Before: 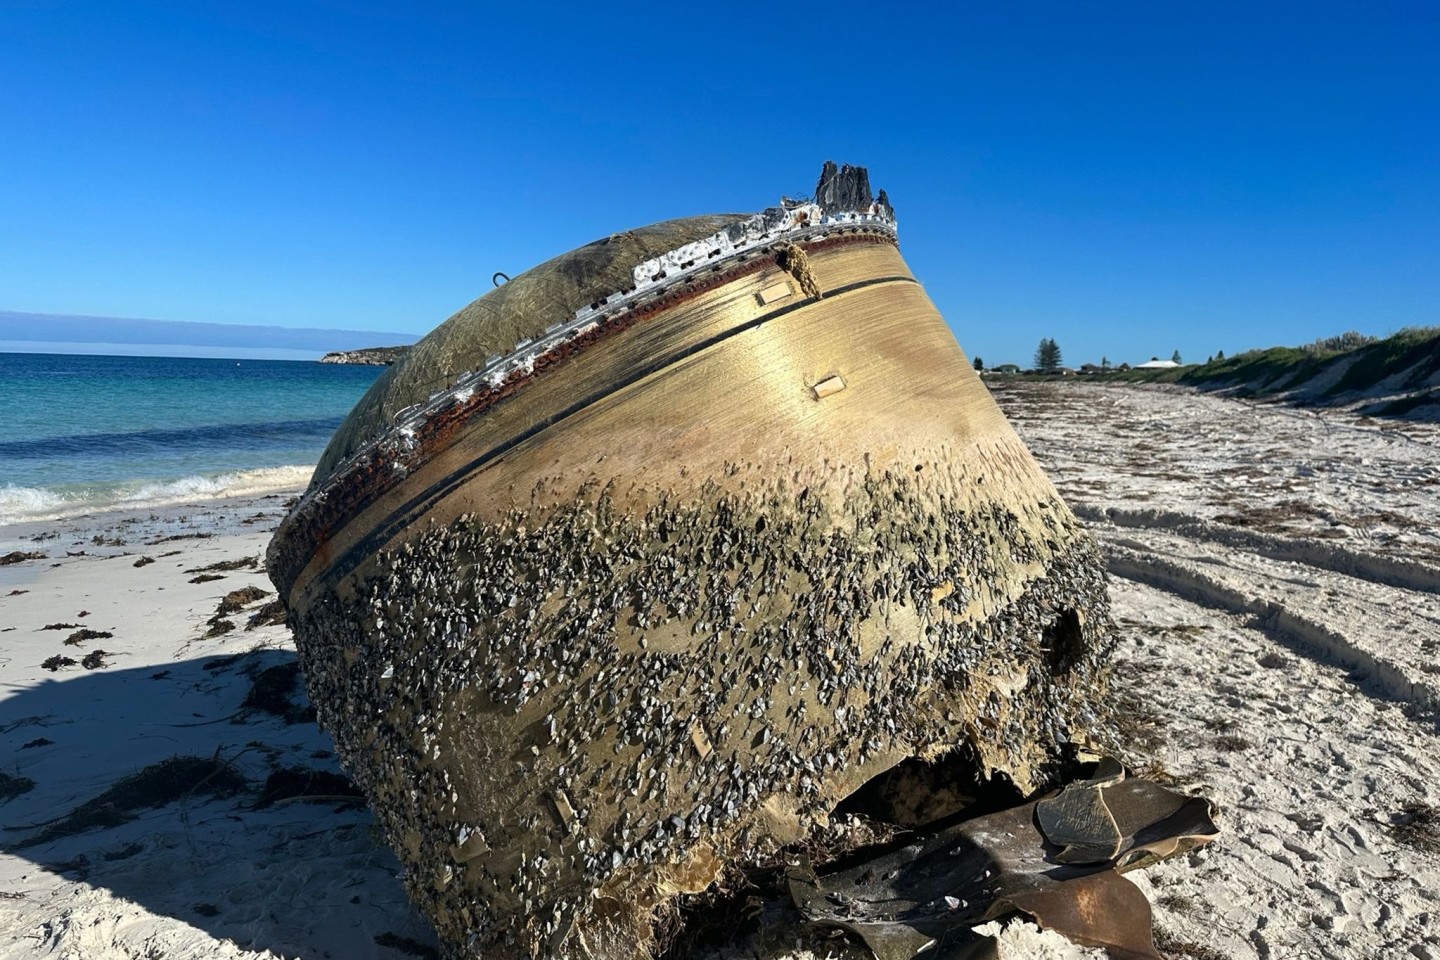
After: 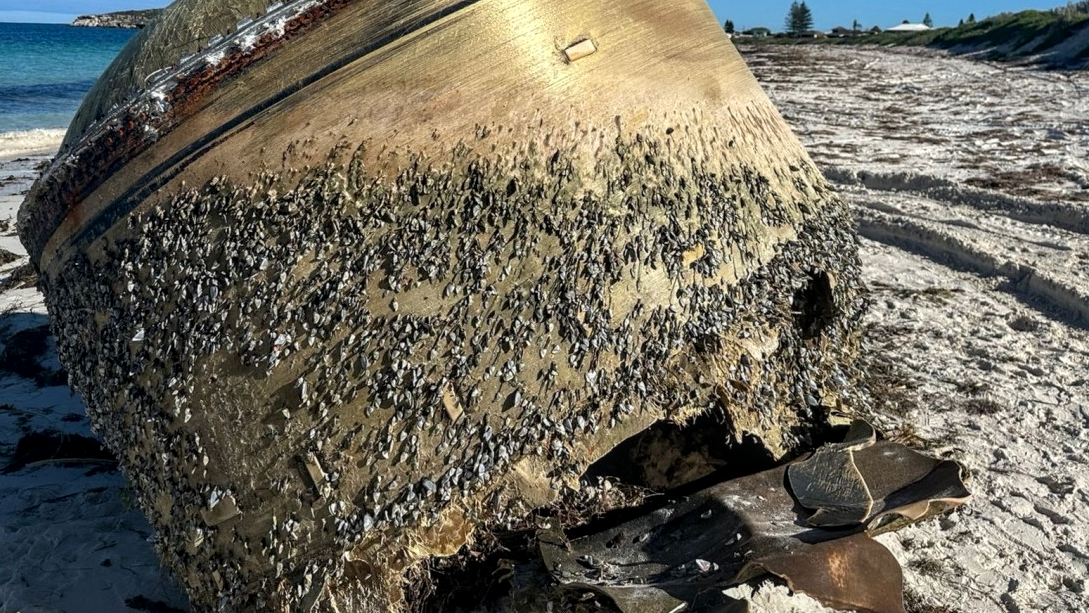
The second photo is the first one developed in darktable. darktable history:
local contrast: on, module defaults
crop and rotate: left 17.299%, top 35.115%, right 7.015%, bottom 1.024%
